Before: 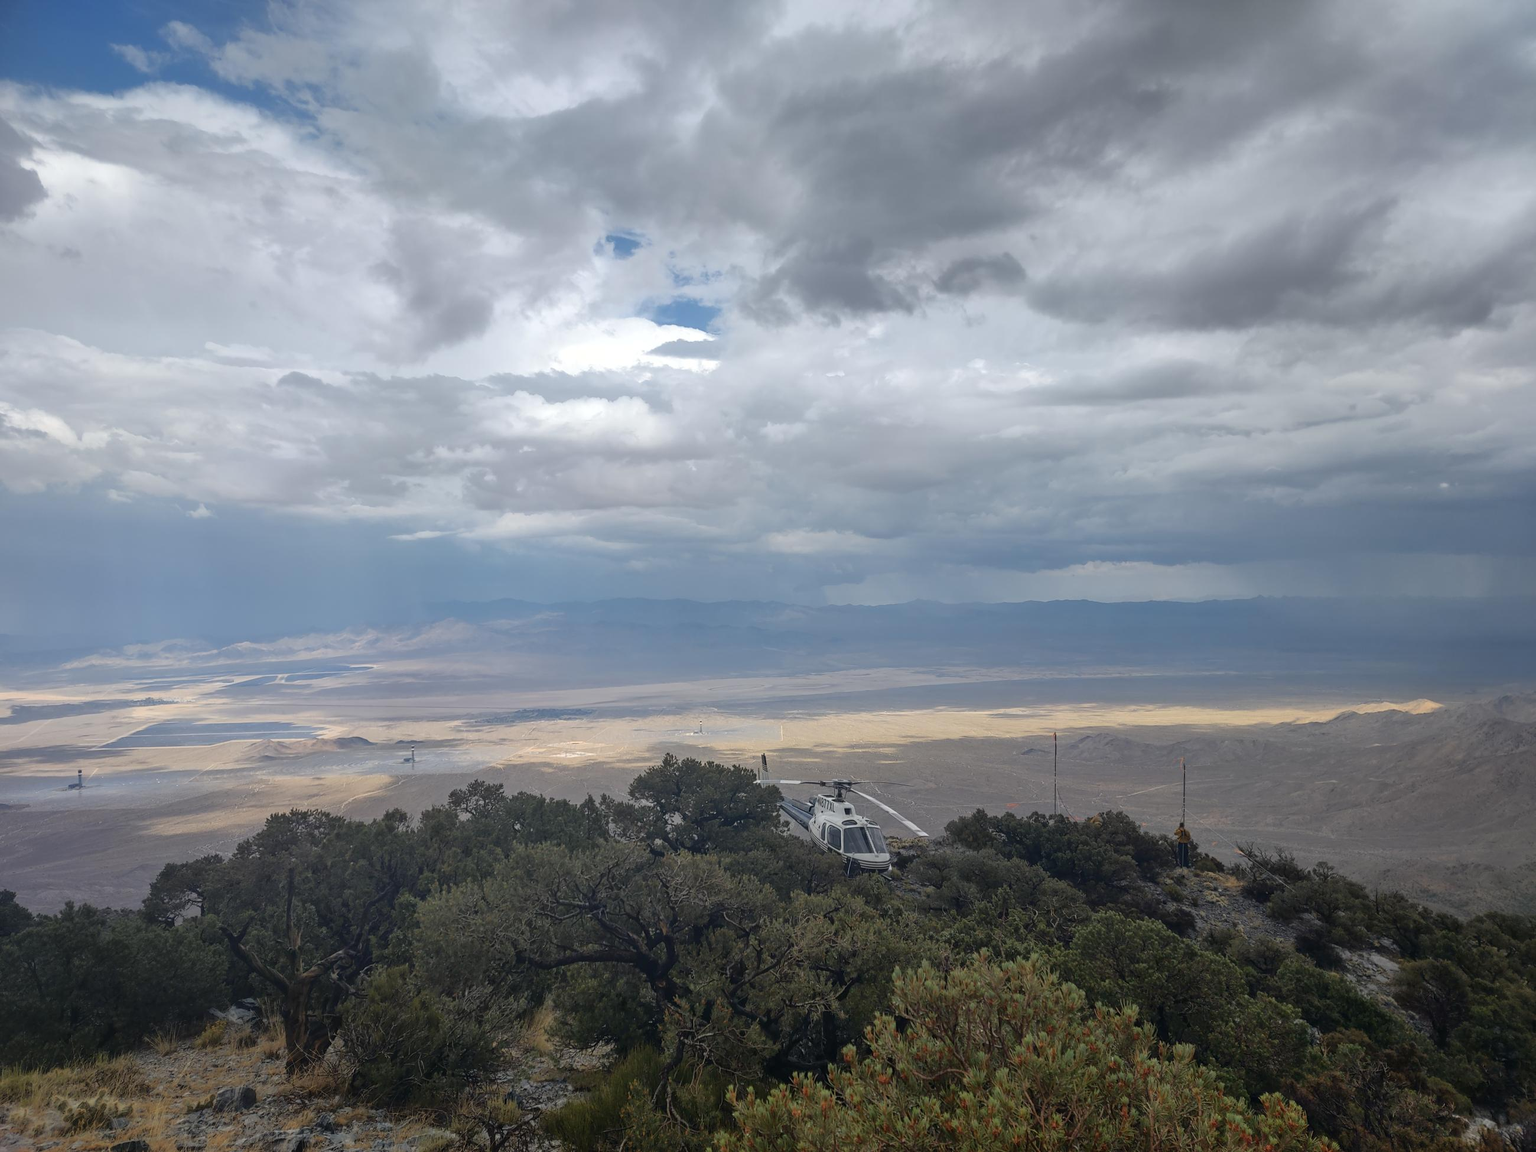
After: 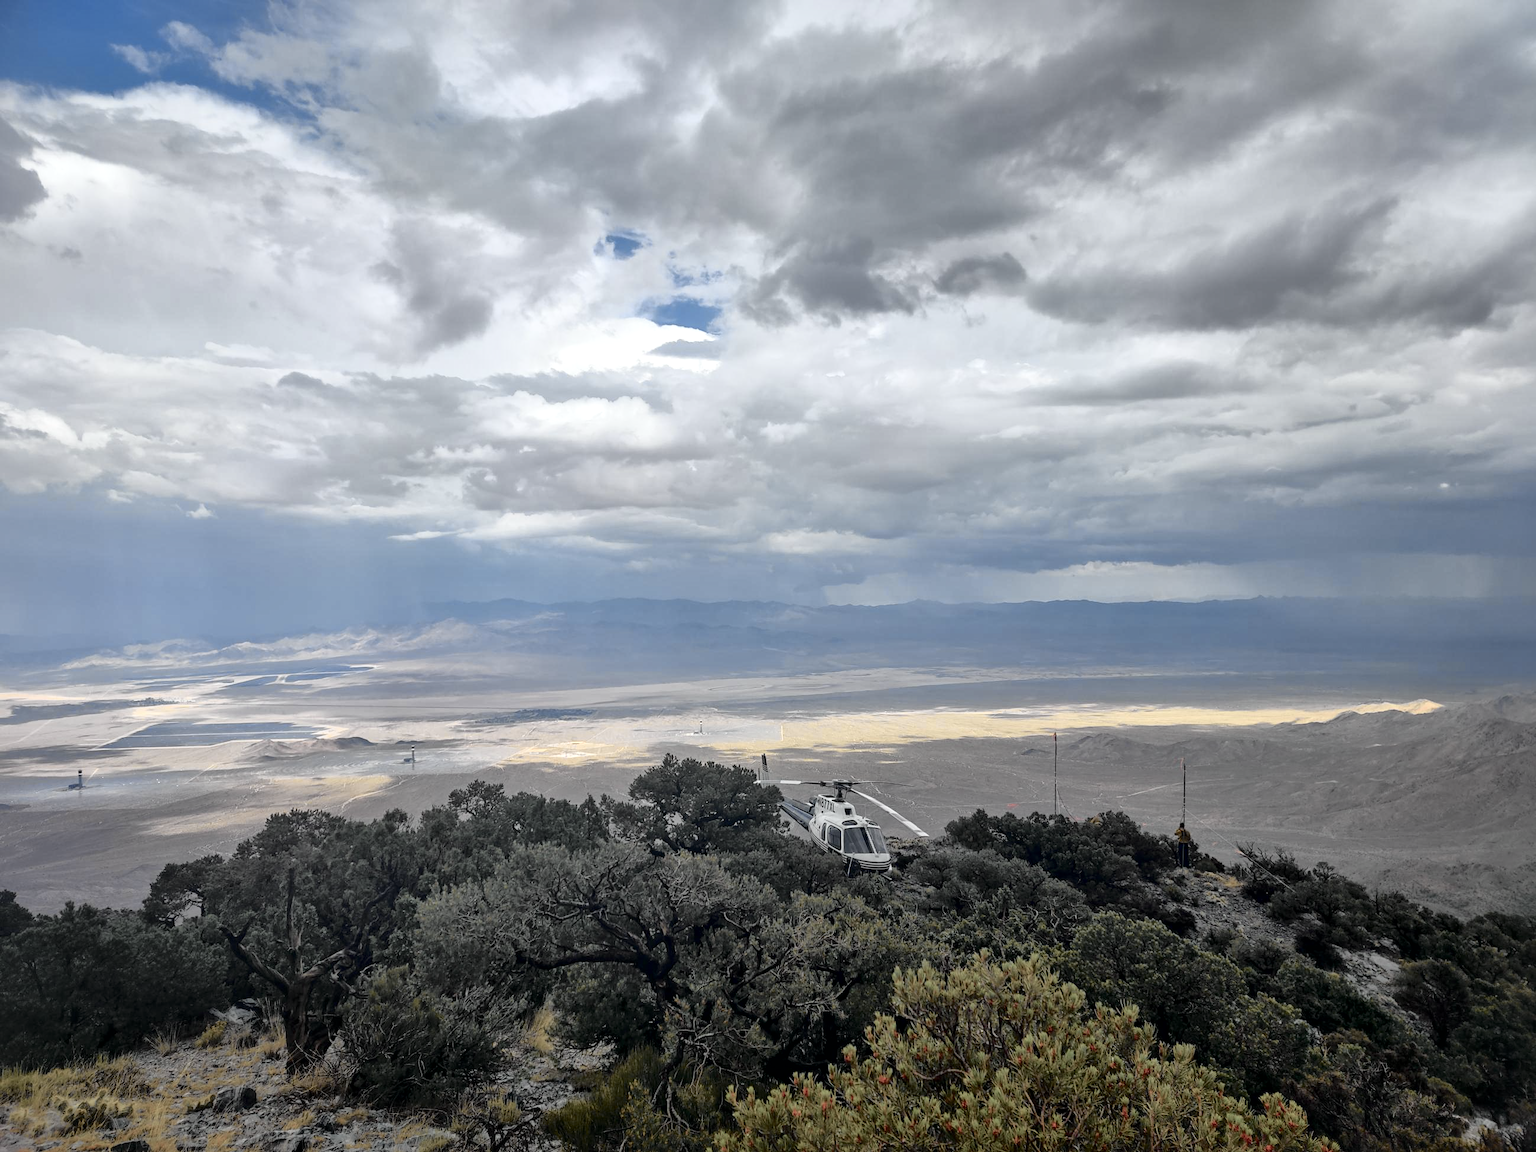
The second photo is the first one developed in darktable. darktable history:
tone curve: curves: ch0 [(0, 0.009) (0.105, 0.08) (0.195, 0.18) (0.283, 0.316) (0.384, 0.434) (0.485, 0.531) (0.638, 0.69) (0.81, 0.872) (1, 0.977)]; ch1 [(0, 0) (0.161, 0.092) (0.35, 0.33) (0.379, 0.401) (0.456, 0.469) (0.502, 0.5) (0.525, 0.518) (0.586, 0.617) (0.635, 0.655) (1, 1)]; ch2 [(0, 0) (0.371, 0.362) (0.437, 0.437) (0.48, 0.49) (0.53, 0.515) (0.56, 0.571) (0.622, 0.606) (1, 1)], color space Lab, independent channels, preserve colors none
local contrast: mode bilateral grid, contrast 24, coarseness 60, detail 150%, midtone range 0.2
